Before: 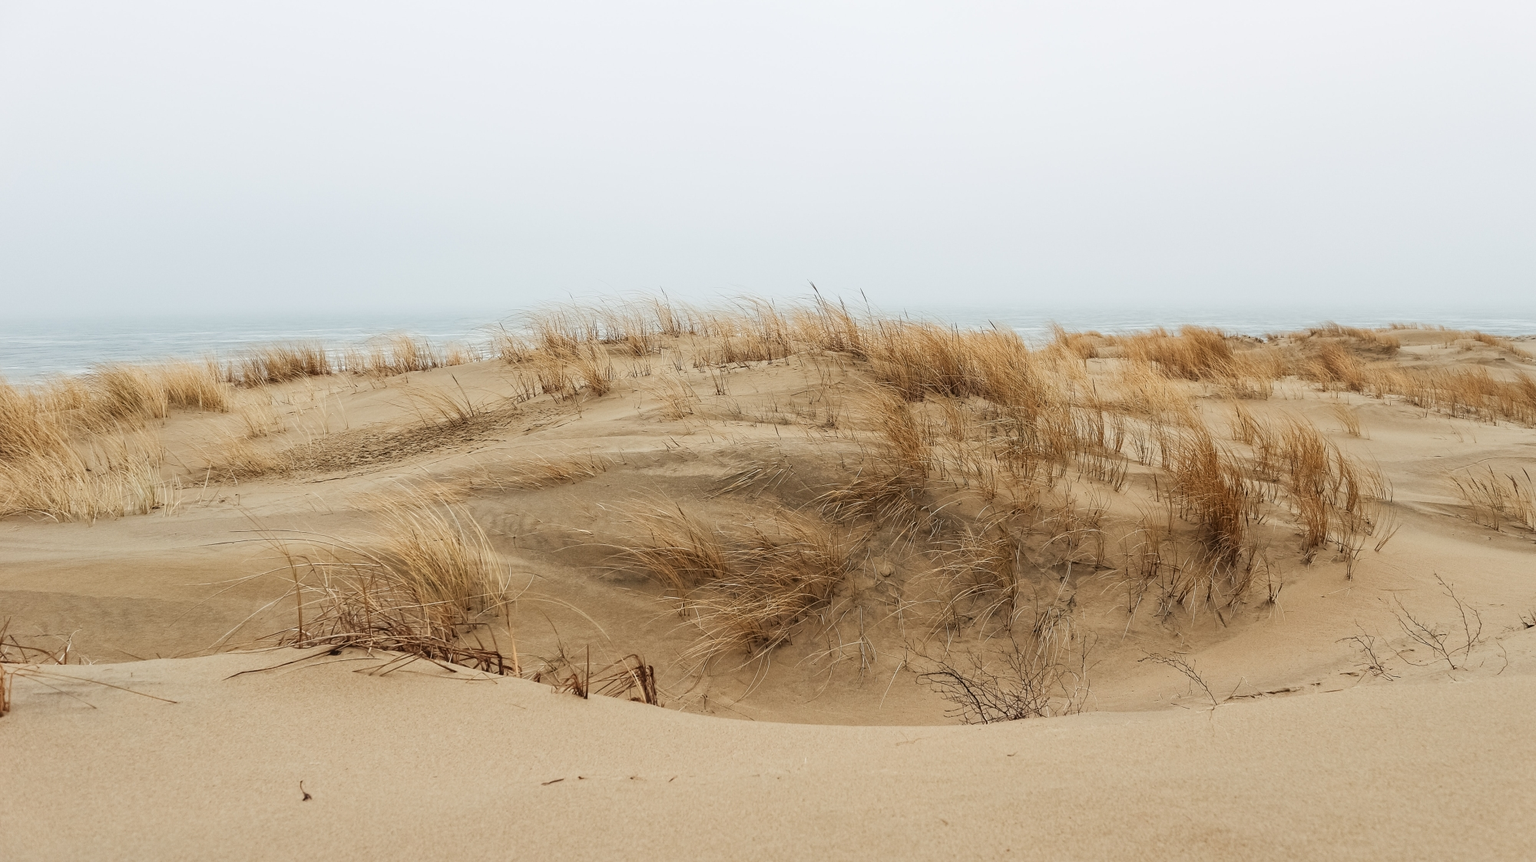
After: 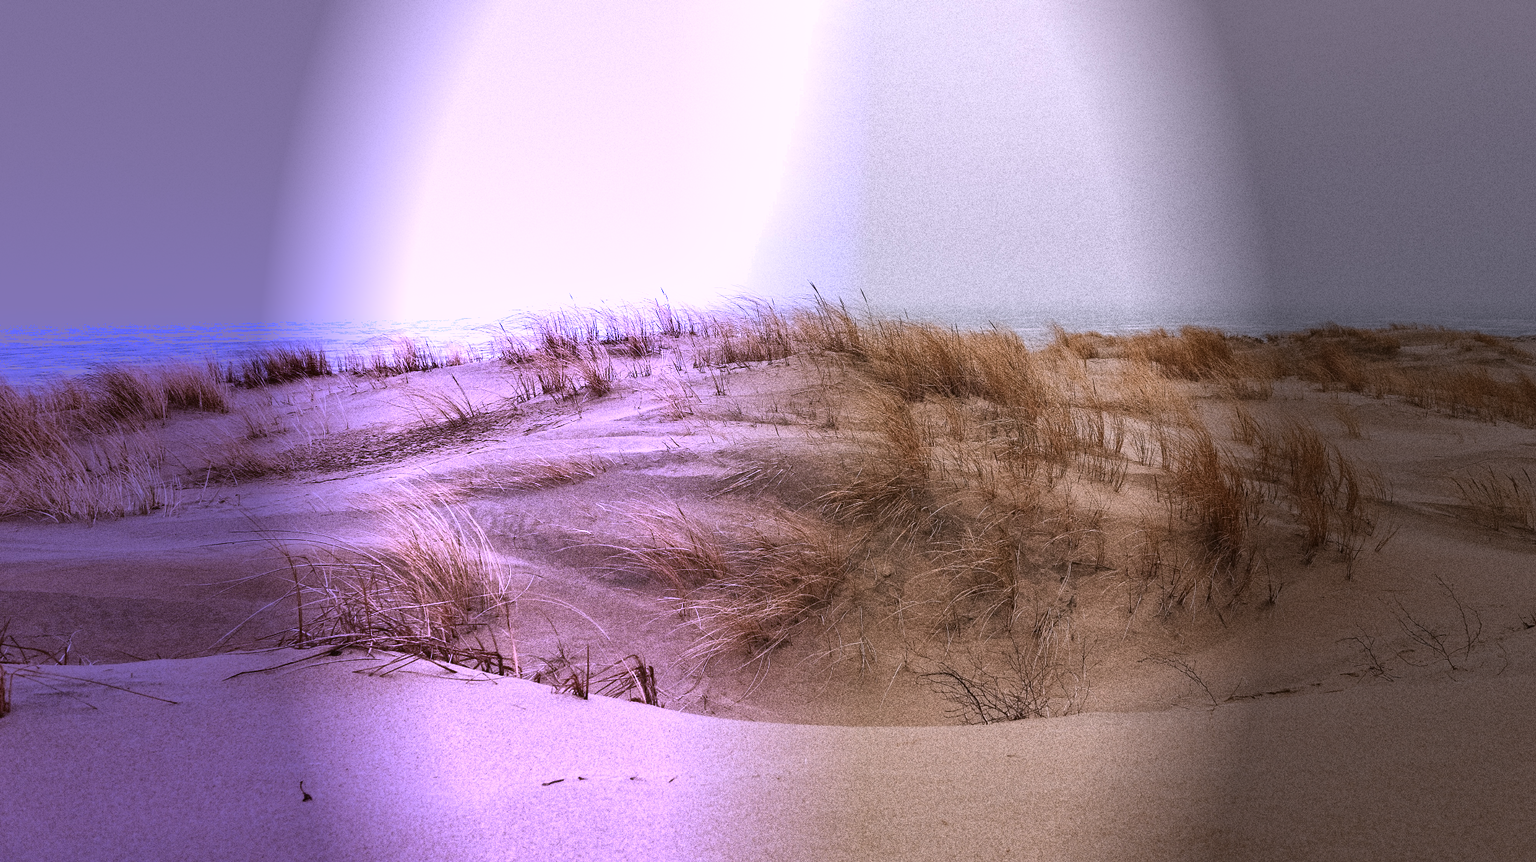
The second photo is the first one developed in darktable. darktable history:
color correction: highlights a* 10.89, highlights b* -12.99
tone curve: curves: ch0 [(0, 0) (0.566, 0.497) (1, 1)], color space Lab, linked channels
vignetting: fall-off radius 31.16%, saturation 0.198, width/height ratio 0.601
grain: coarseness 9.32 ISO, strength 69.23%
graduated density: density -1.08 EV, hardness 97%, rotation 90.5°, hue 244.8°, saturation 66%
sharpen: radius 8, amount 0.279, threshold 100
highlight reconstruction: method clip highlights, clipping threshold 0
shadows and highlights: soften with gaussian
